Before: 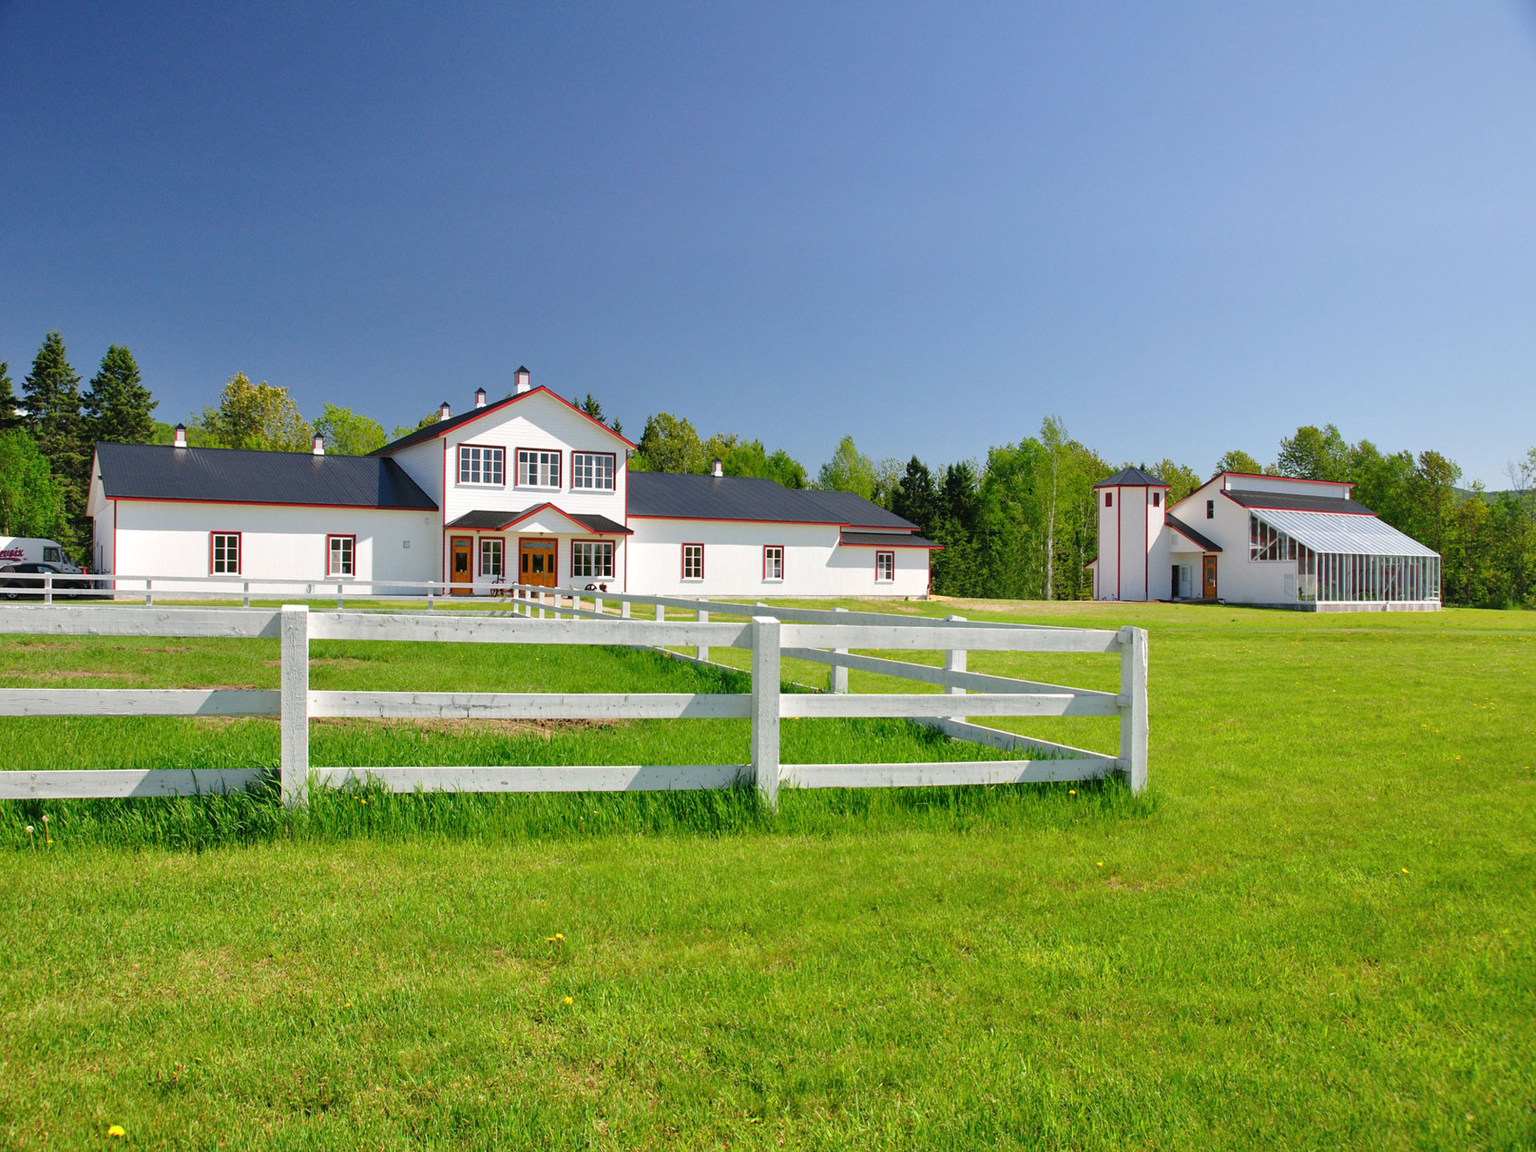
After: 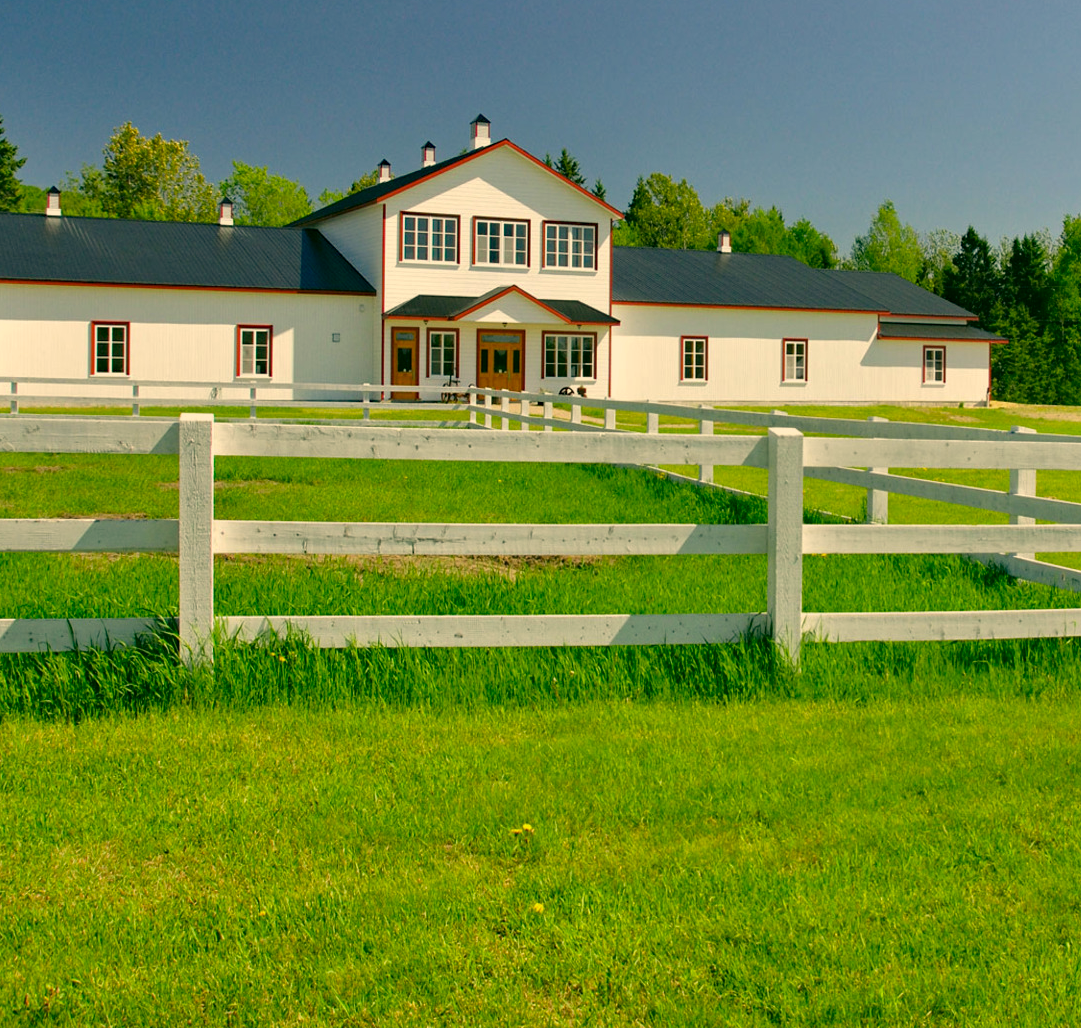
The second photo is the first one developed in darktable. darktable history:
crop: left 8.966%, top 23.852%, right 34.699%, bottom 4.703%
color correction: highlights a* 5.3, highlights b* 24.26, shadows a* -15.58, shadows b* 4.02
rotate and perspective: crop left 0, crop top 0
exposure: black level correction 0.001, exposure -0.2 EV, compensate highlight preservation false
haze removal: adaptive false
